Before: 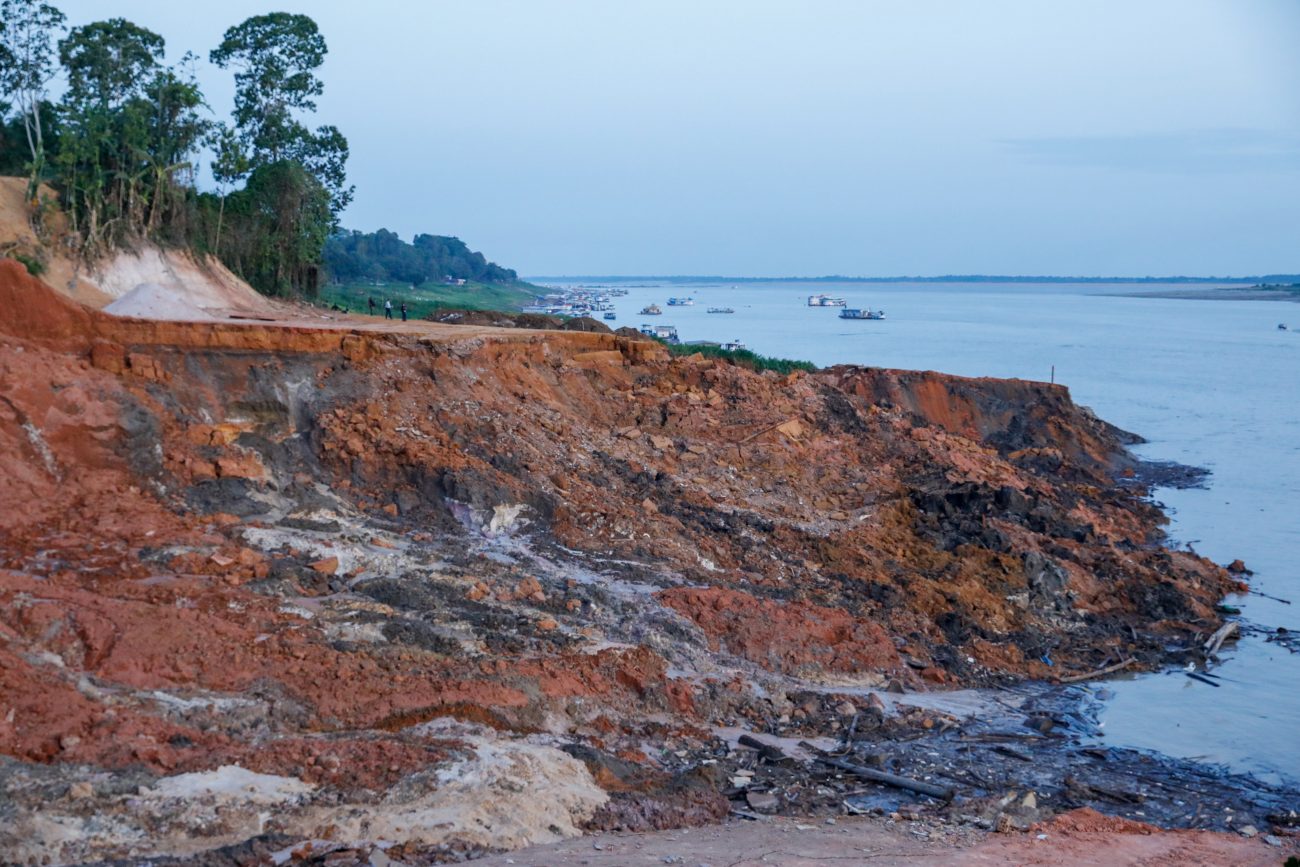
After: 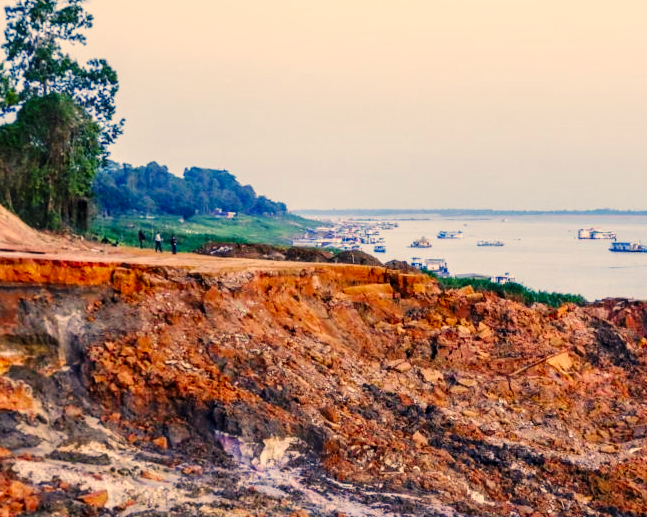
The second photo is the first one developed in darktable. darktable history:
crop: left 17.73%, top 7.748%, right 32.44%, bottom 32.544%
local contrast: on, module defaults
base curve: curves: ch0 [(0, 0) (0.036, 0.025) (0.121, 0.166) (0.206, 0.329) (0.605, 0.79) (1, 1)], preserve colors none
color correction: highlights a* 14.97, highlights b* 31.19
contrast brightness saturation: contrast 0.037, saturation 0.165
